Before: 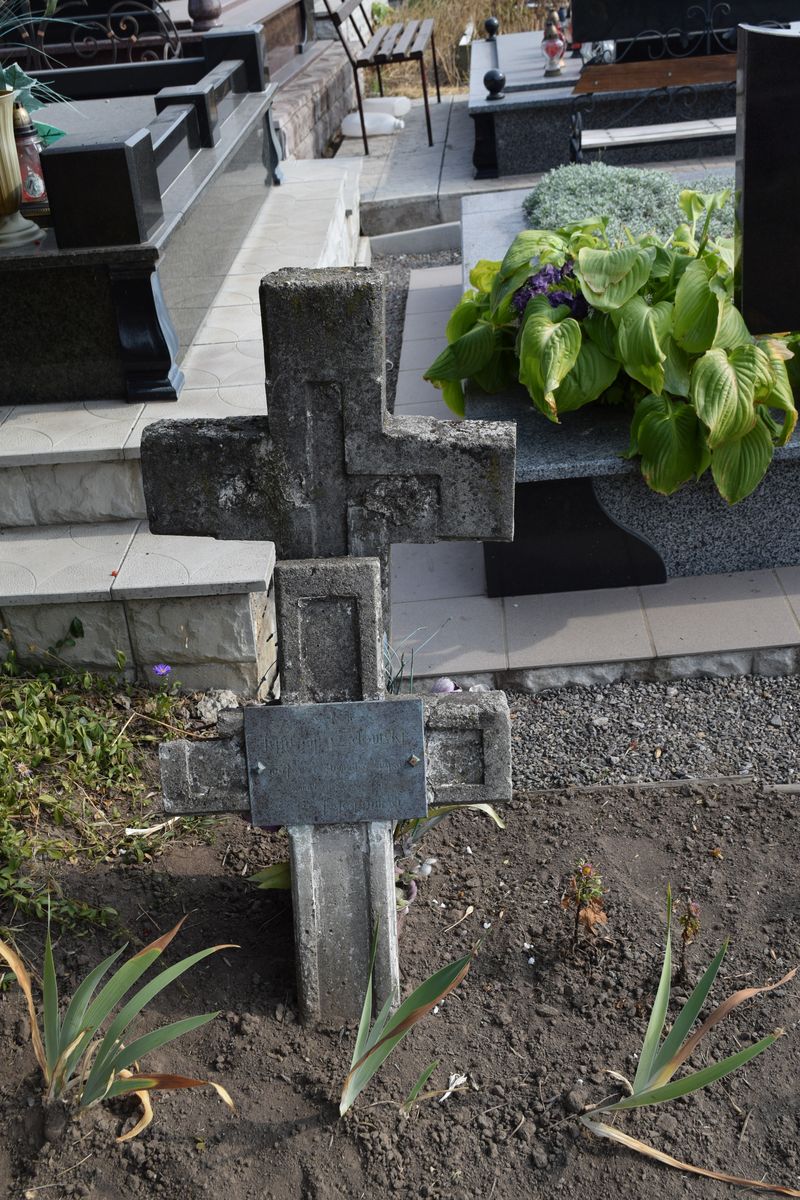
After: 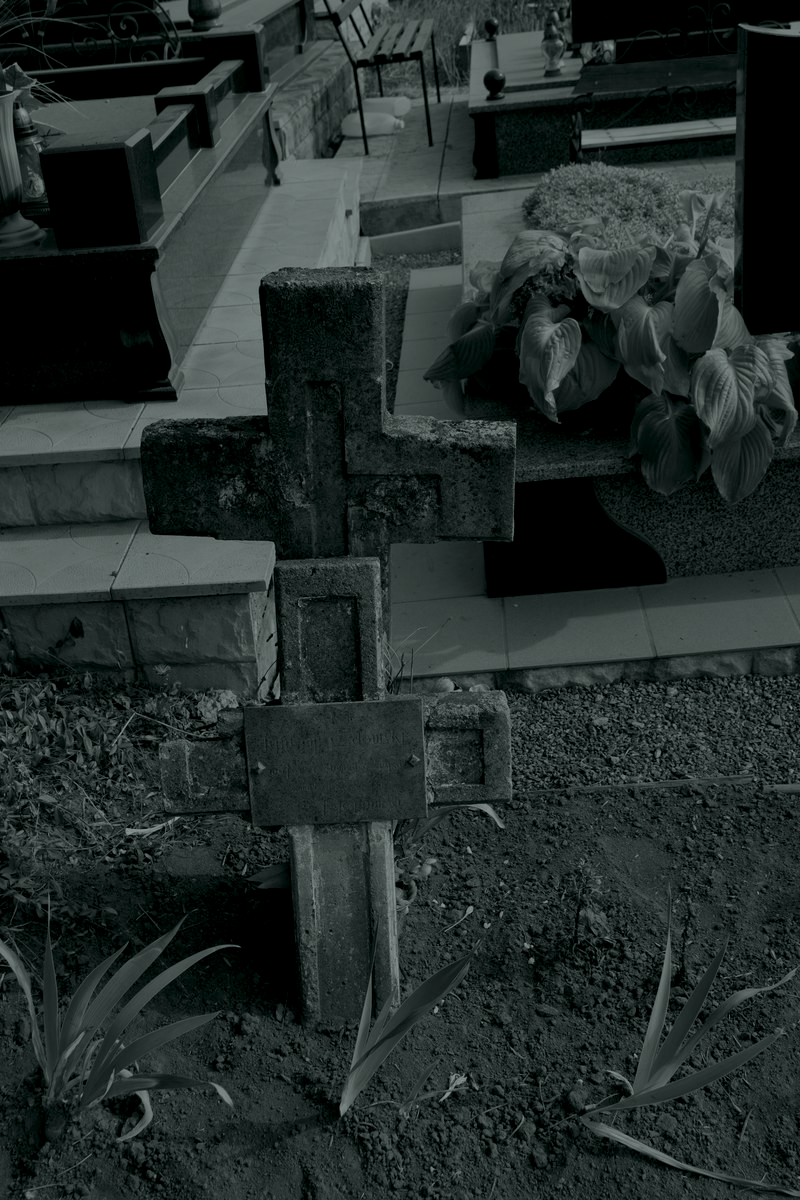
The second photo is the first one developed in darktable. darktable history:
exposure: black level correction 0, exposure 1.35 EV, compensate exposure bias true, compensate highlight preservation false
colorize: hue 90°, saturation 19%, lightness 1.59%, version 1
base curve: exposure shift 0, preserve colors none
